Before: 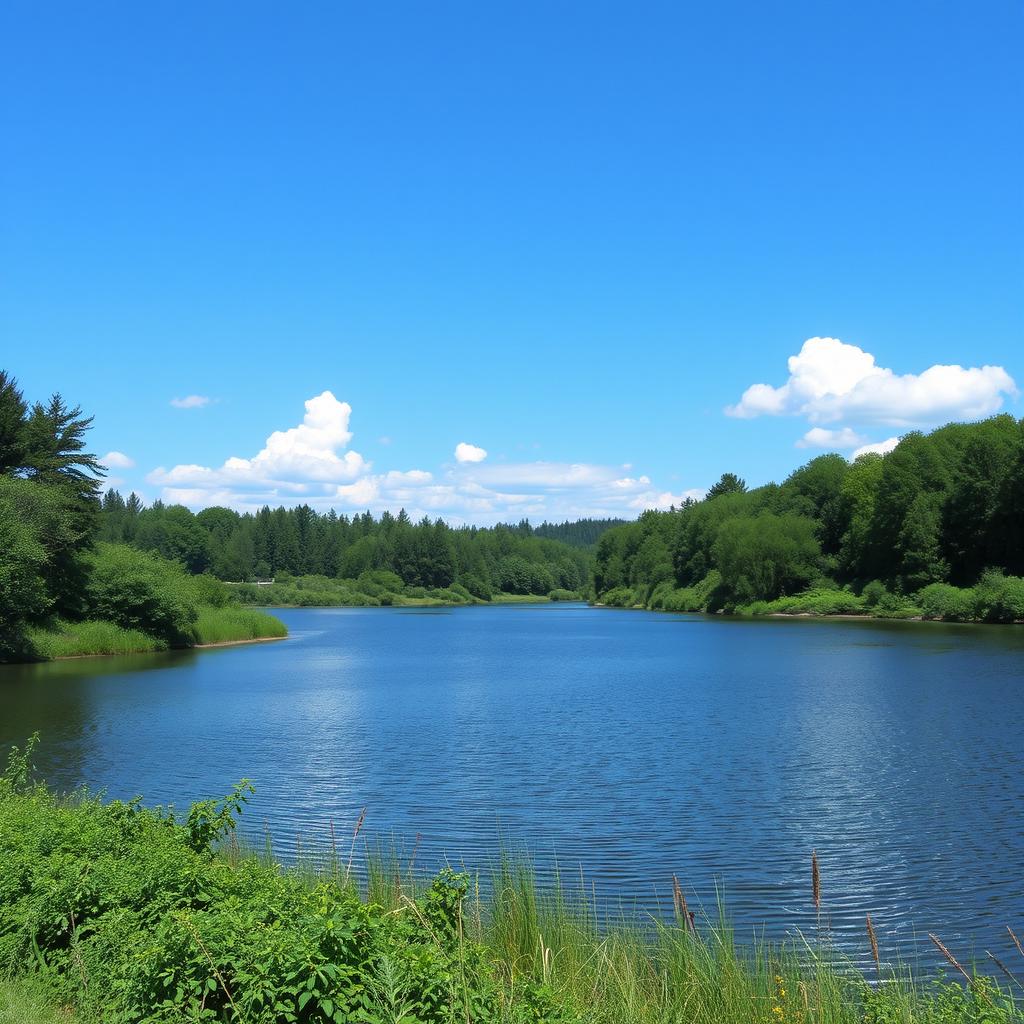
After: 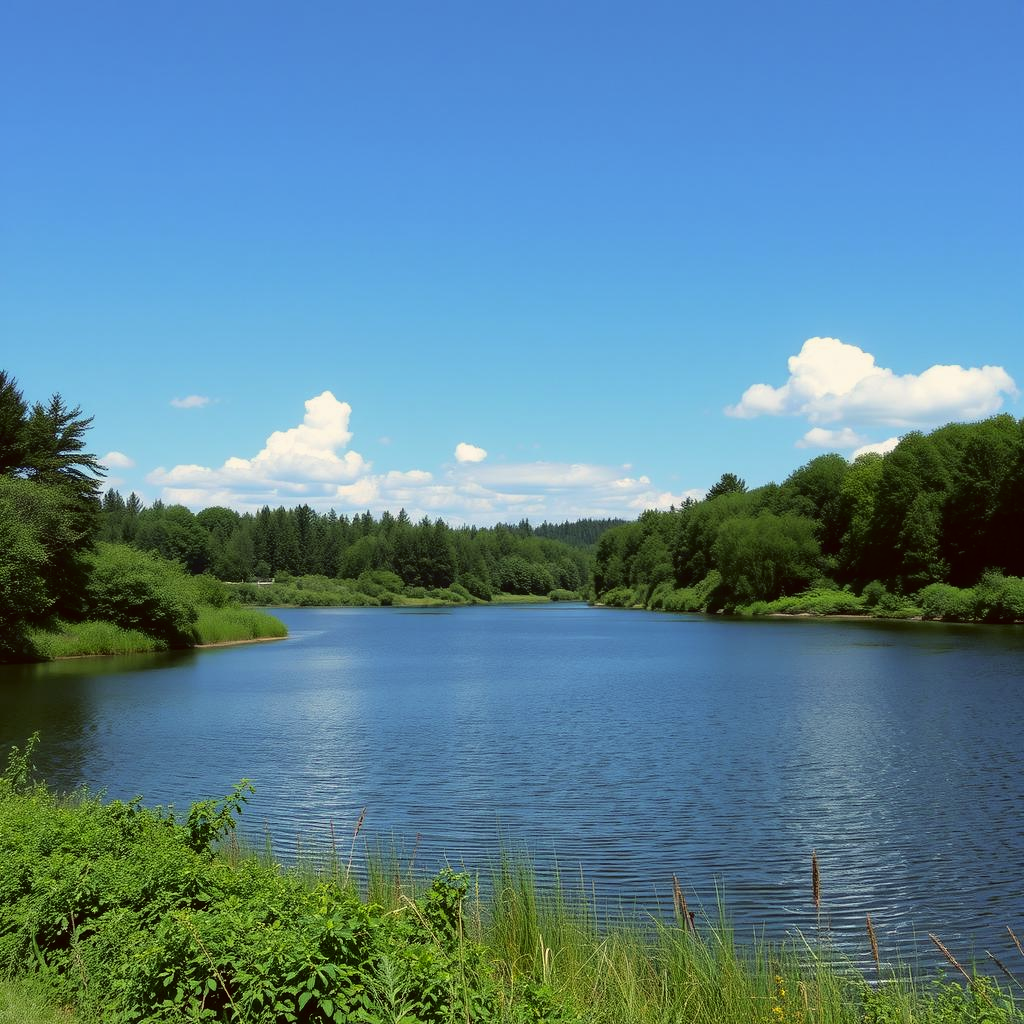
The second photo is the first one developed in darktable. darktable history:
color balance: lift [1.005, 1.002, 0.998, 0.998], gamma [1, 1.021, 1.02, 0.979], gain [0.923, 1.066, 1.056, 0.934]
fill light: exposure -2 EV, width 8.6
